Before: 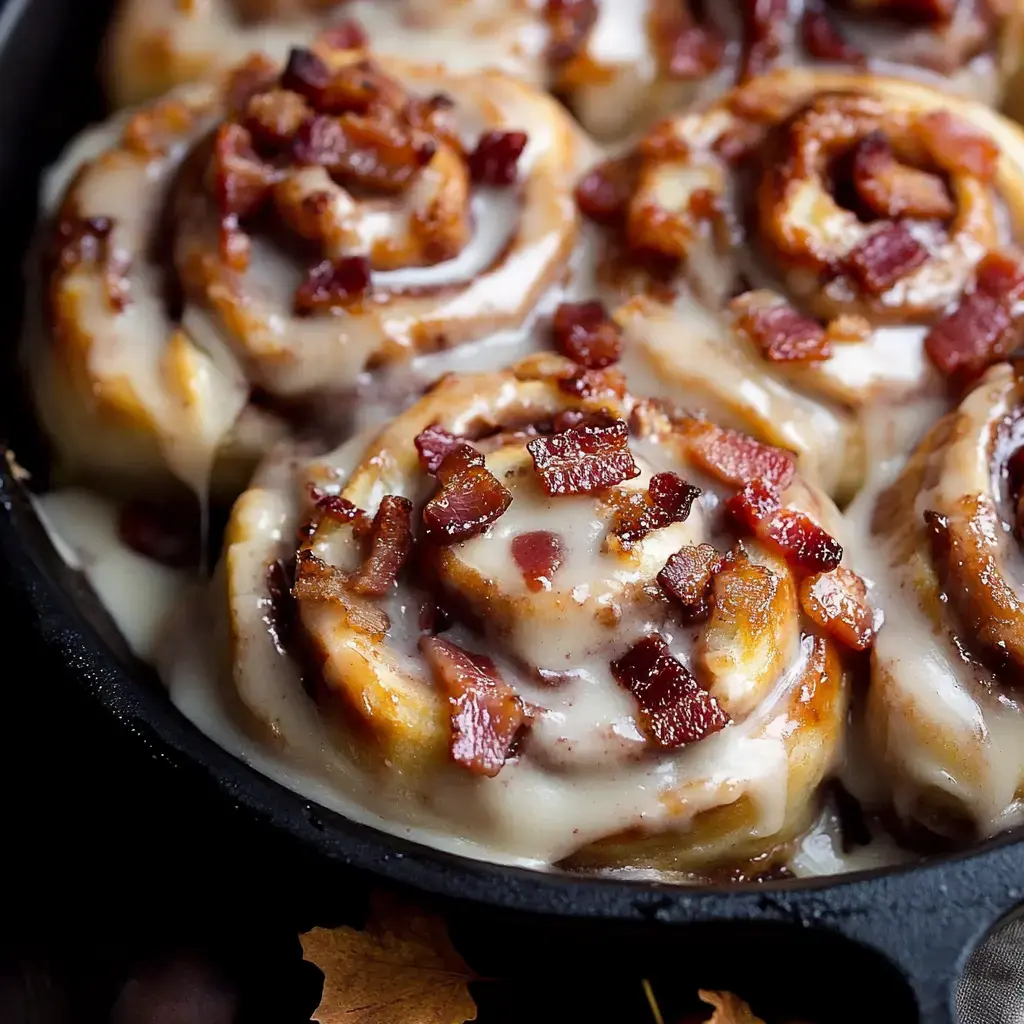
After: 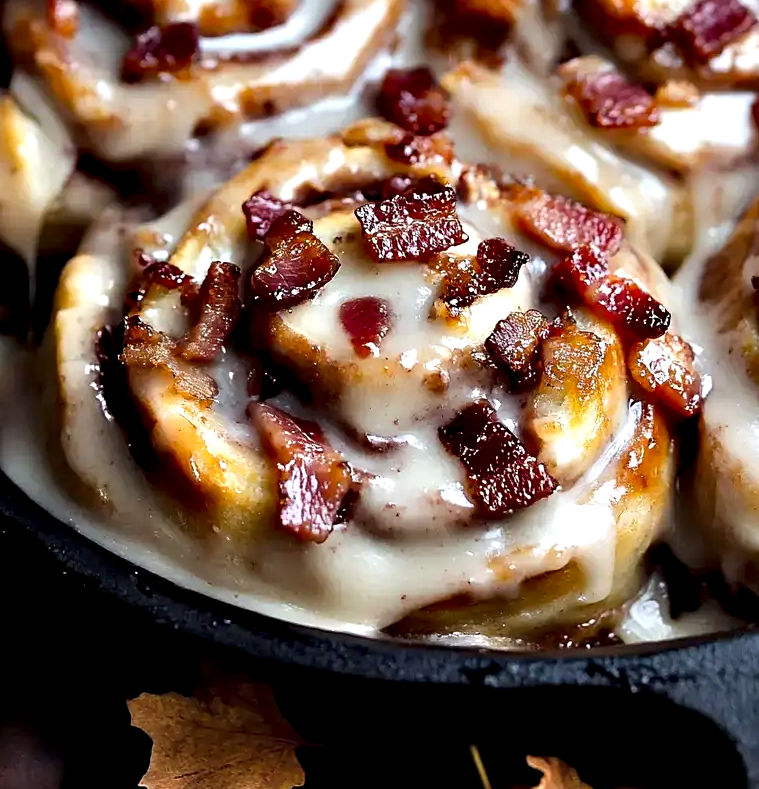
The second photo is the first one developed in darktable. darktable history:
crop: left 16.853%, top 22.94%, right 8.944%
contrast equalizer: octaves 7, y [[0.6 ×6], [0.55 ×6], [0 ×6], [0 ×6], [0 ×6]]
